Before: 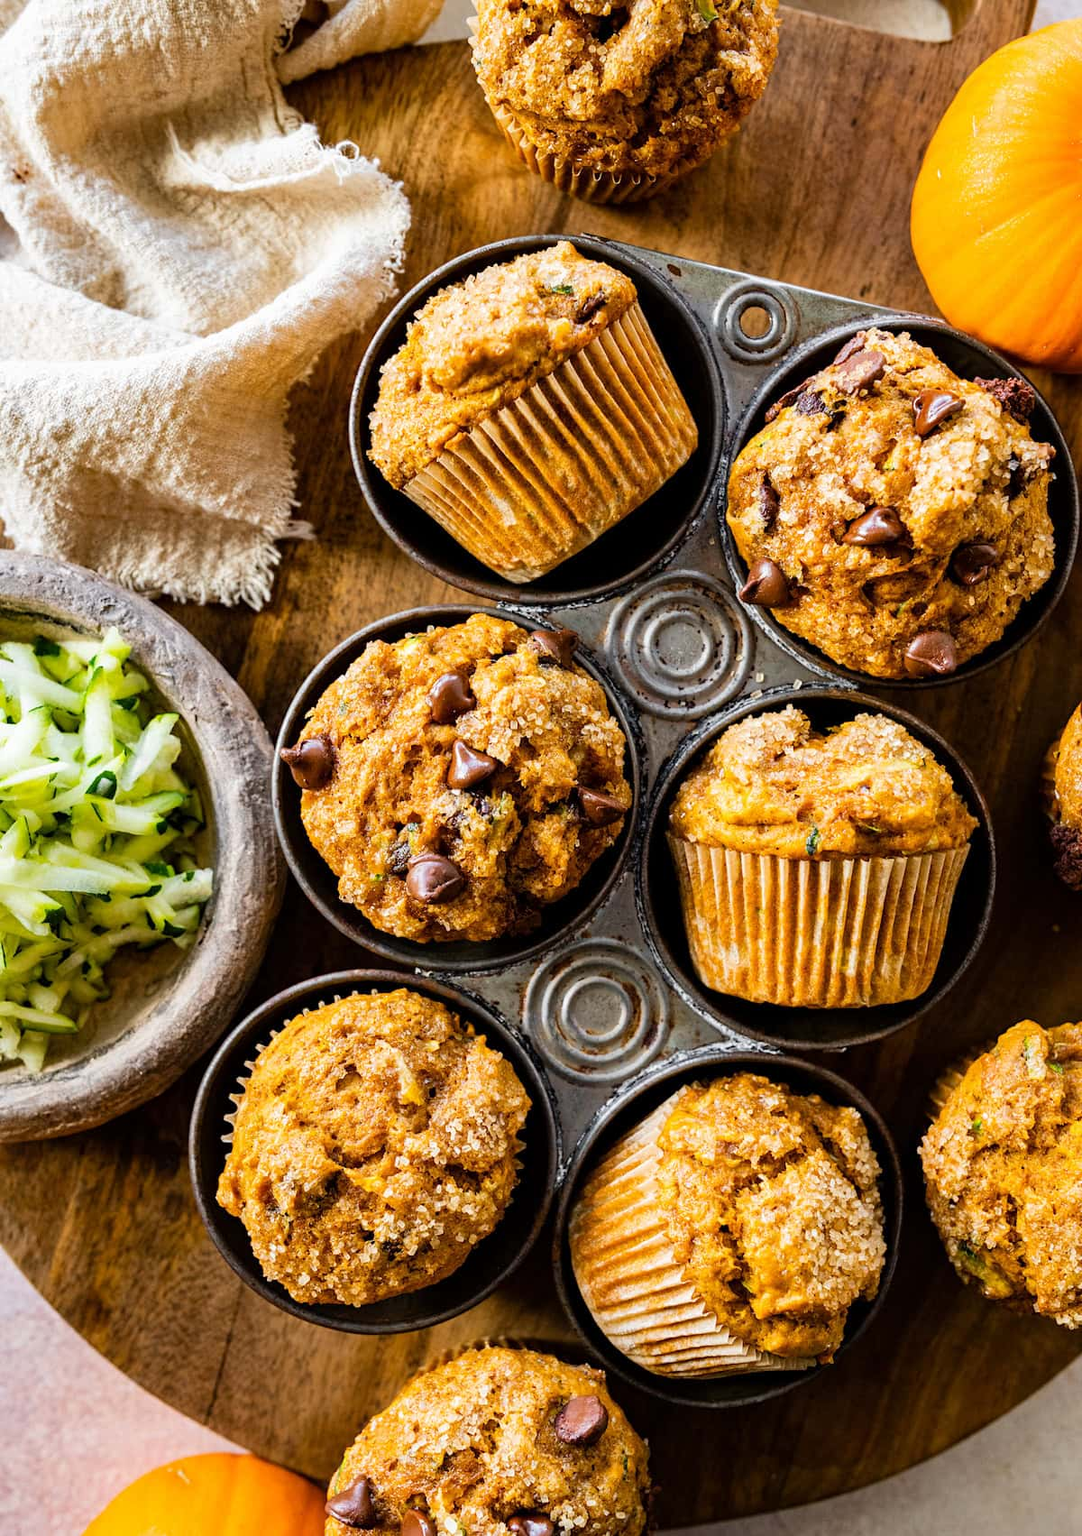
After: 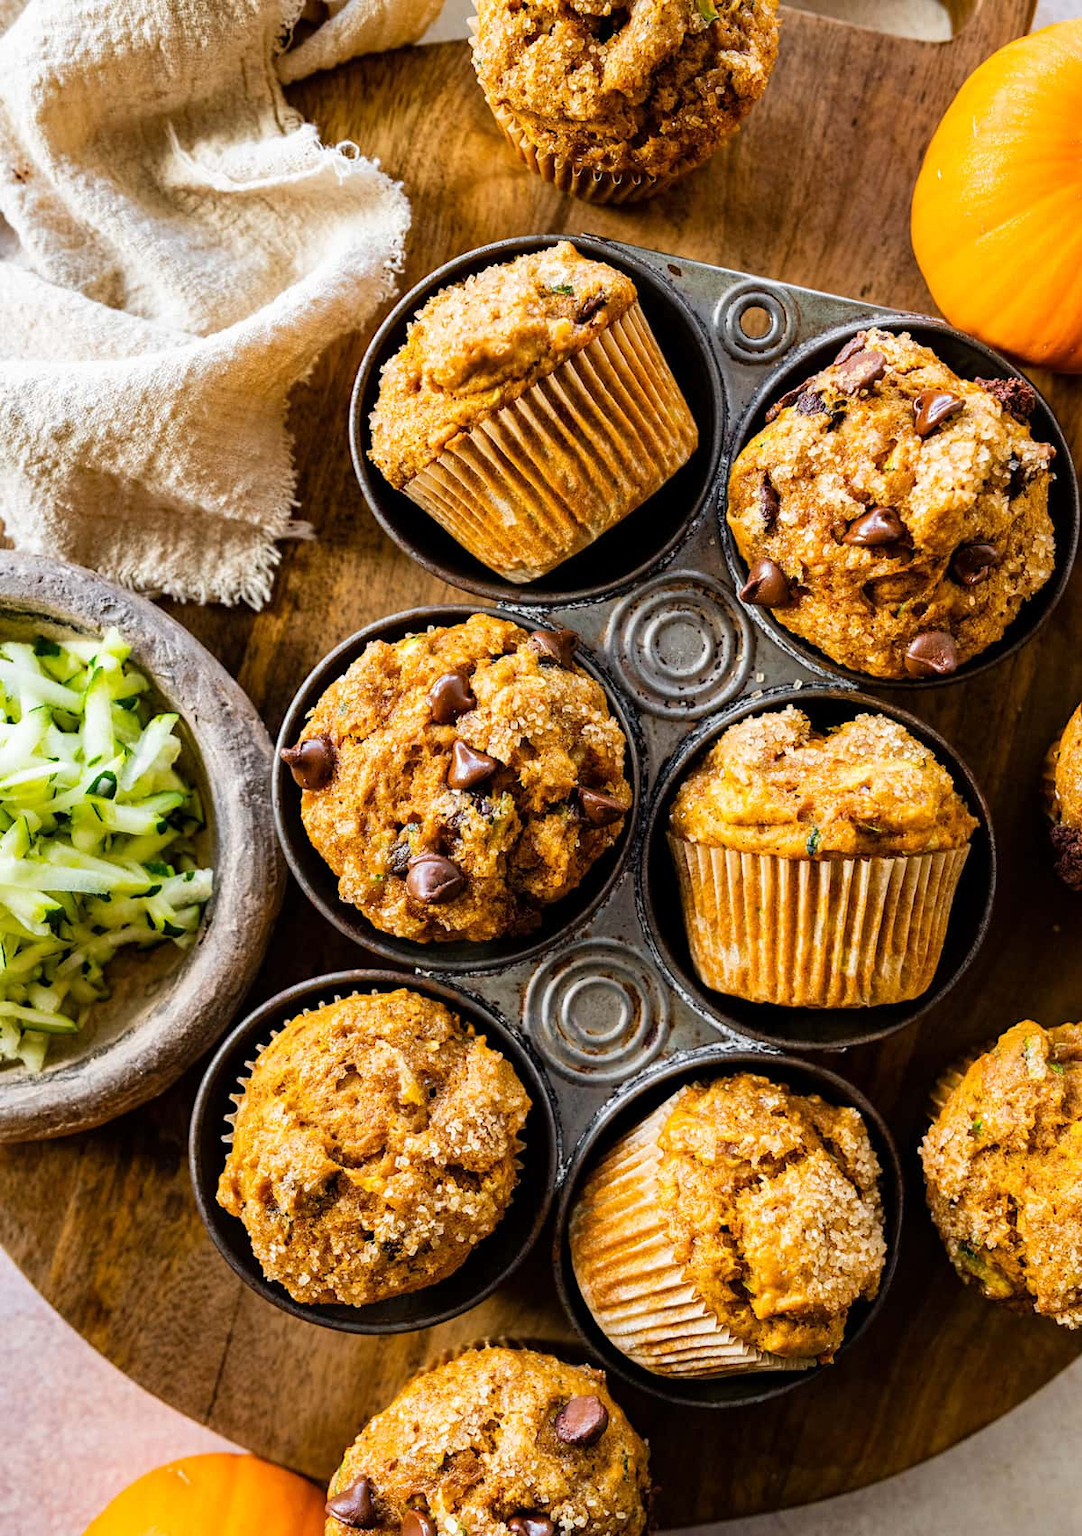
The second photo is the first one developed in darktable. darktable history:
white balance: emerald 1
tone equalizer: on, module defaults
